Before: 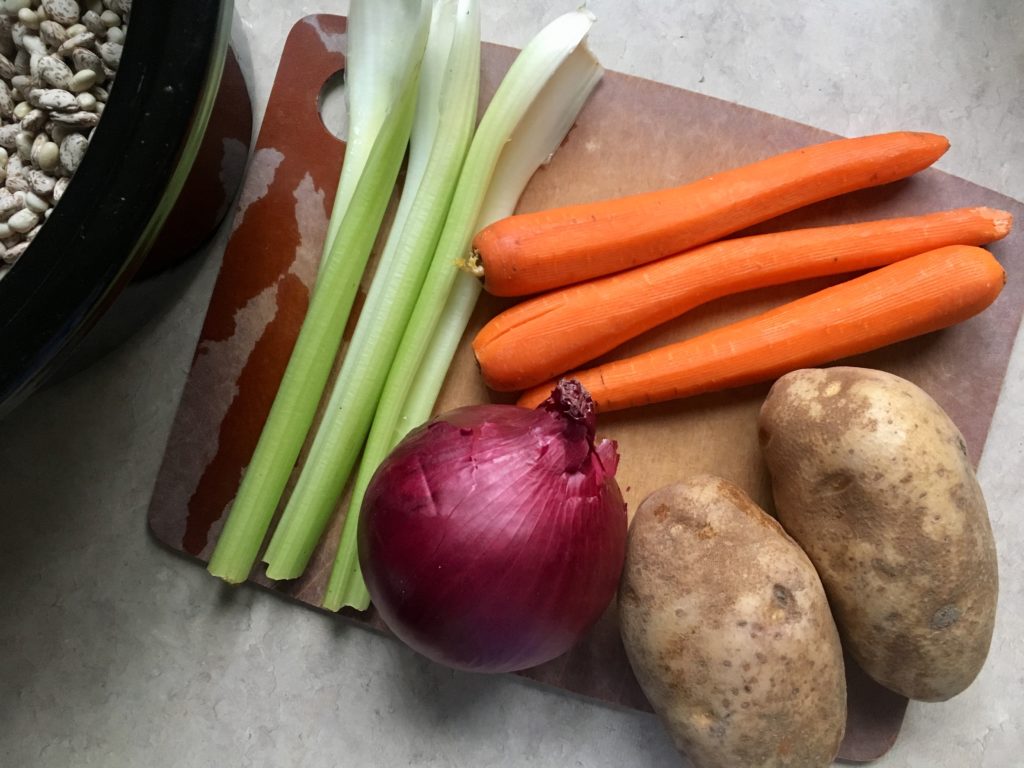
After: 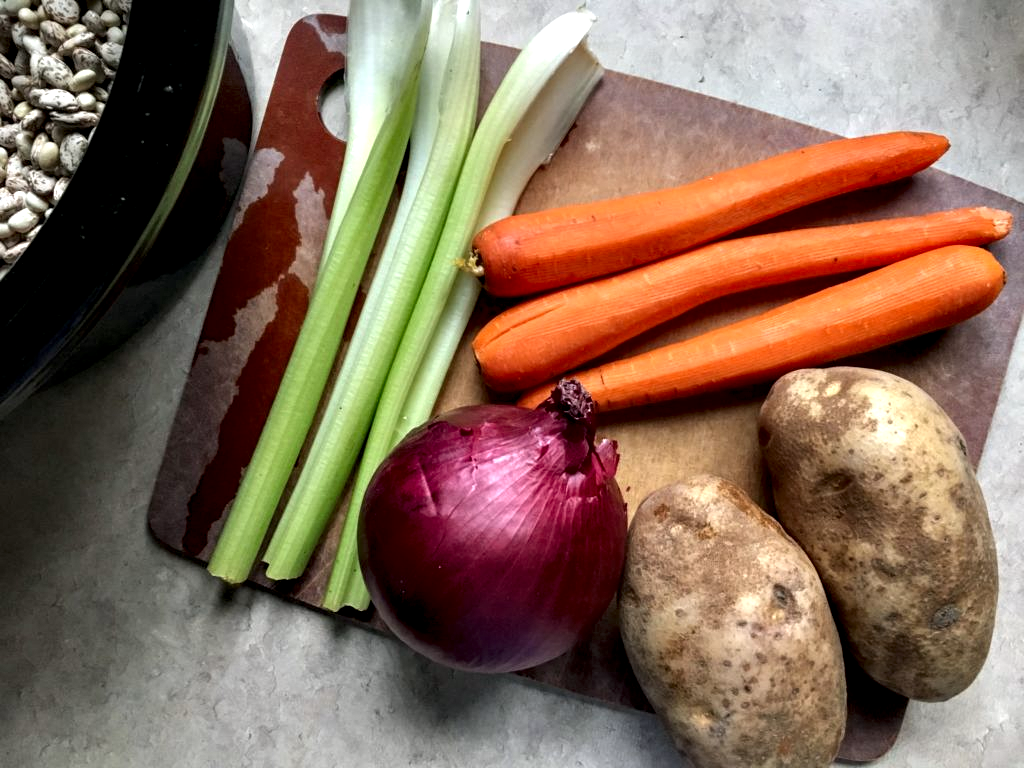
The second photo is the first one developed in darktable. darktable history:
contrast equalizer: y [[0.6 ×6], [0.55 ×6], [0 ×6], [0 ×6], [0 ×6]]
local contrast: on, module defaults
